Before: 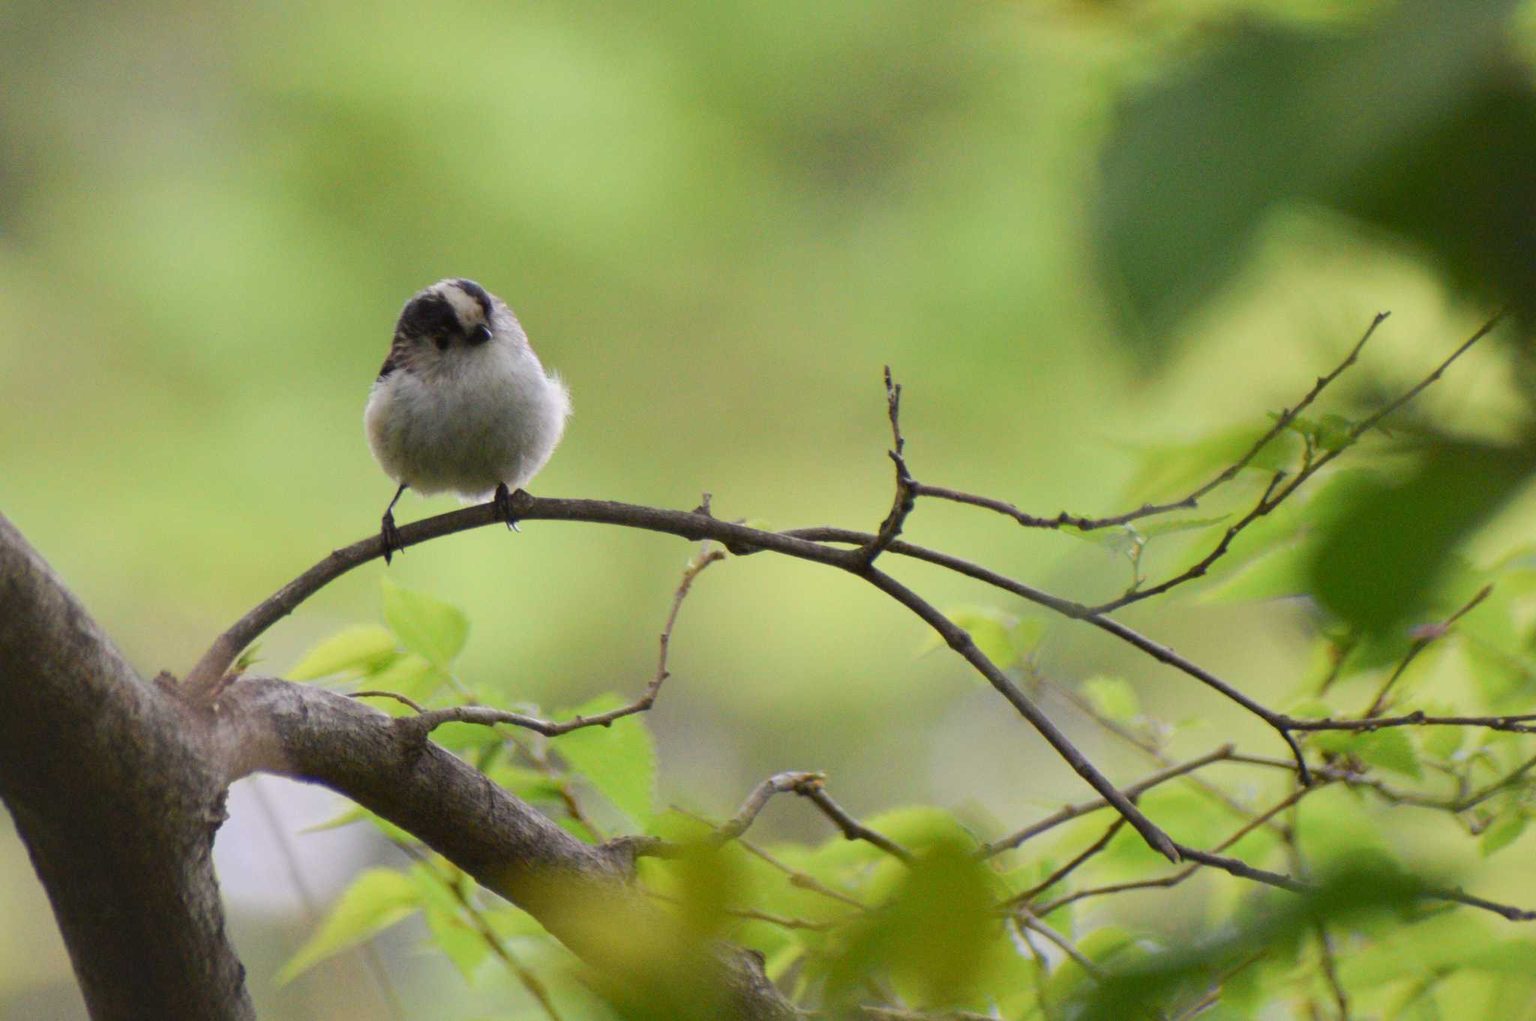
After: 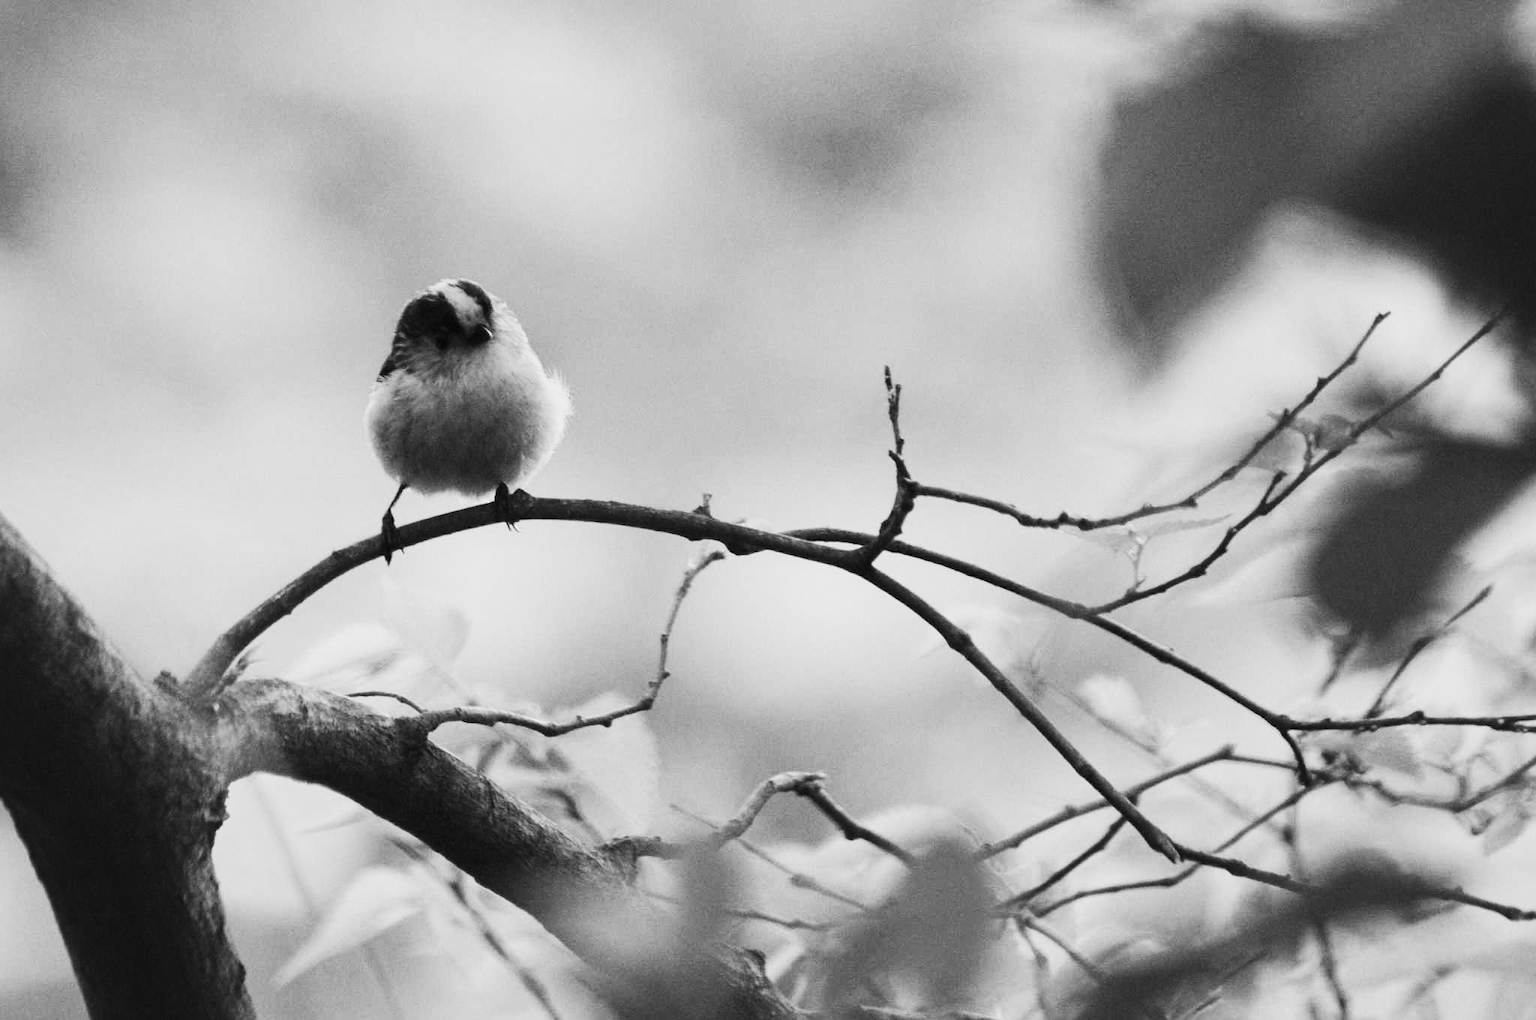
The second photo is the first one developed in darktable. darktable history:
monochrome: a 30.25, b 92.03
contrast brightness saturation: contrast 0.39, brightness 0.1
sharpen: radius 1.272, amount 0.305, threshold 0
